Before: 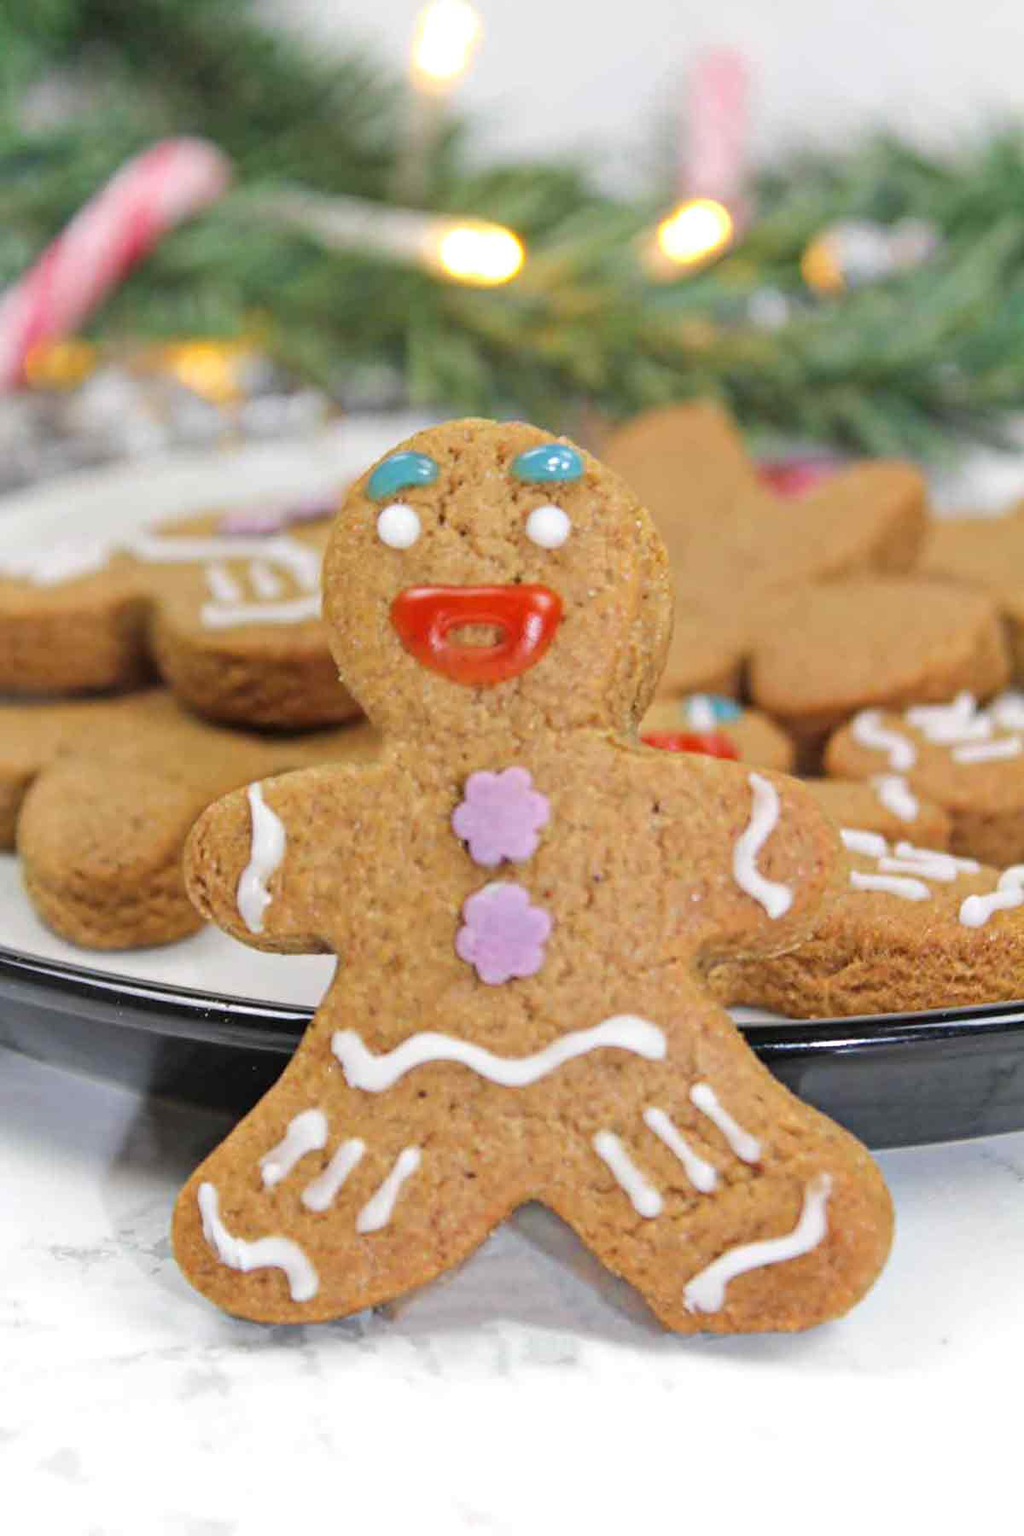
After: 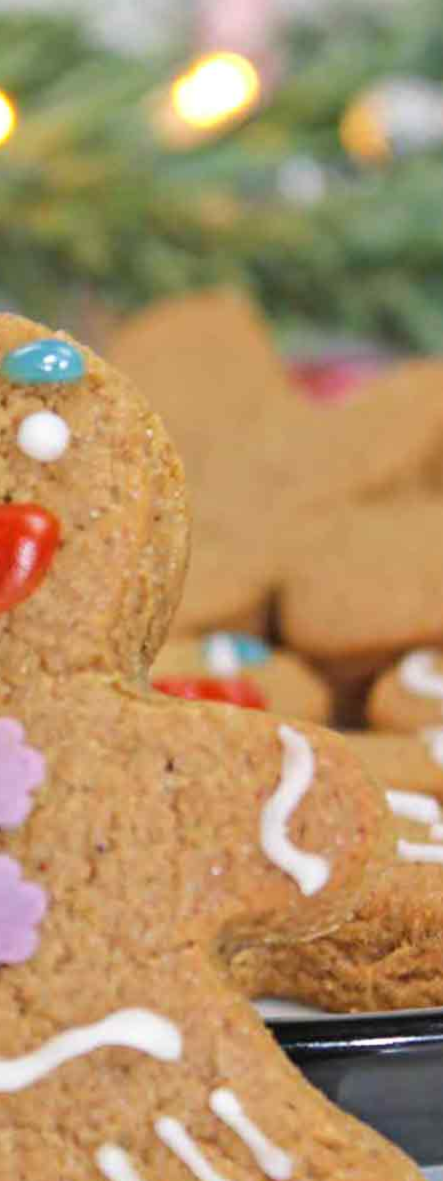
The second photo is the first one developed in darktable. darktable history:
lowpass: radius 0.5, unbound 0
crop and rotate: left 49.936%, top 10.094%, right 13.136%, bottom 24.256%
